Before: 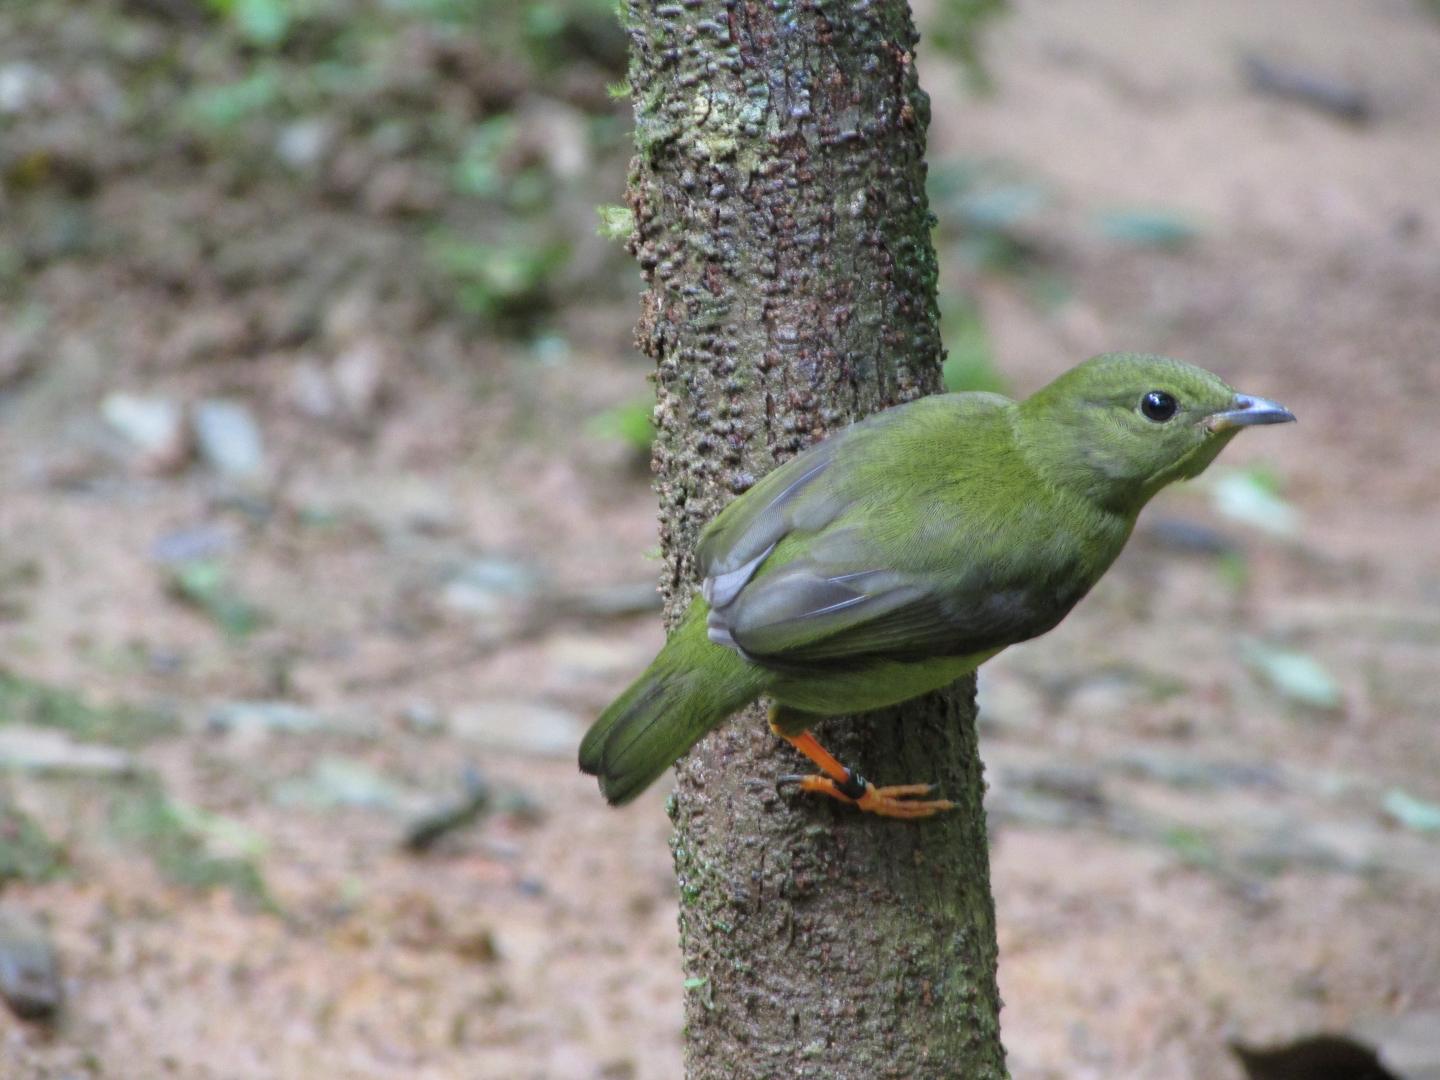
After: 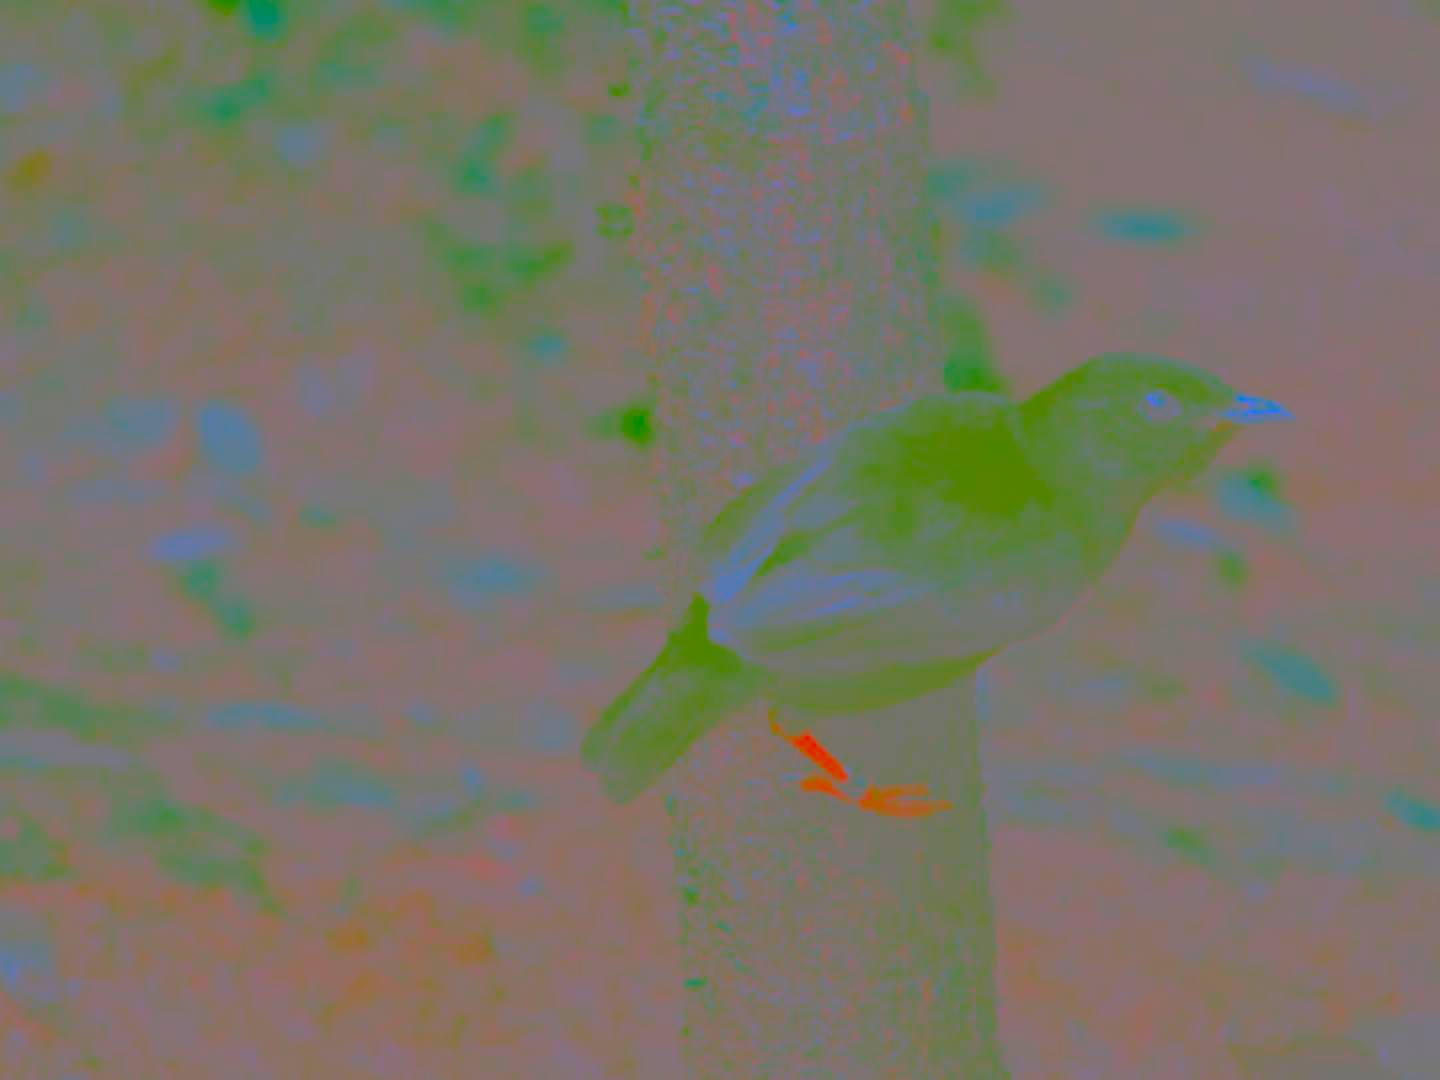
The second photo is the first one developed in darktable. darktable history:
tone curve: curves: ch0 [(0, 0) (0.003, 0.021) (0.011, 0.021) (0.025, 0.021) (0.044, 0.033) (0.069, 0.053) (0.1, 0.08) (0.136, 0.114) (0.177, 0.171) (0.224, 0.246) (0.277, 0.332) (0.335, 0.424) (0.399, 0.496) (0.468, 0.561) (0.543, 0.627) (0.623, 0.685) (0.709, 0.741) (0.801, 0.813) (0.898, 0.902) (1, 1)], color space Lab, independent channels, preserve colors none
sharpen: on, module defaults
contrast brightness saturation: contrast -0.98, brightness -0.167, saturation 0.76
